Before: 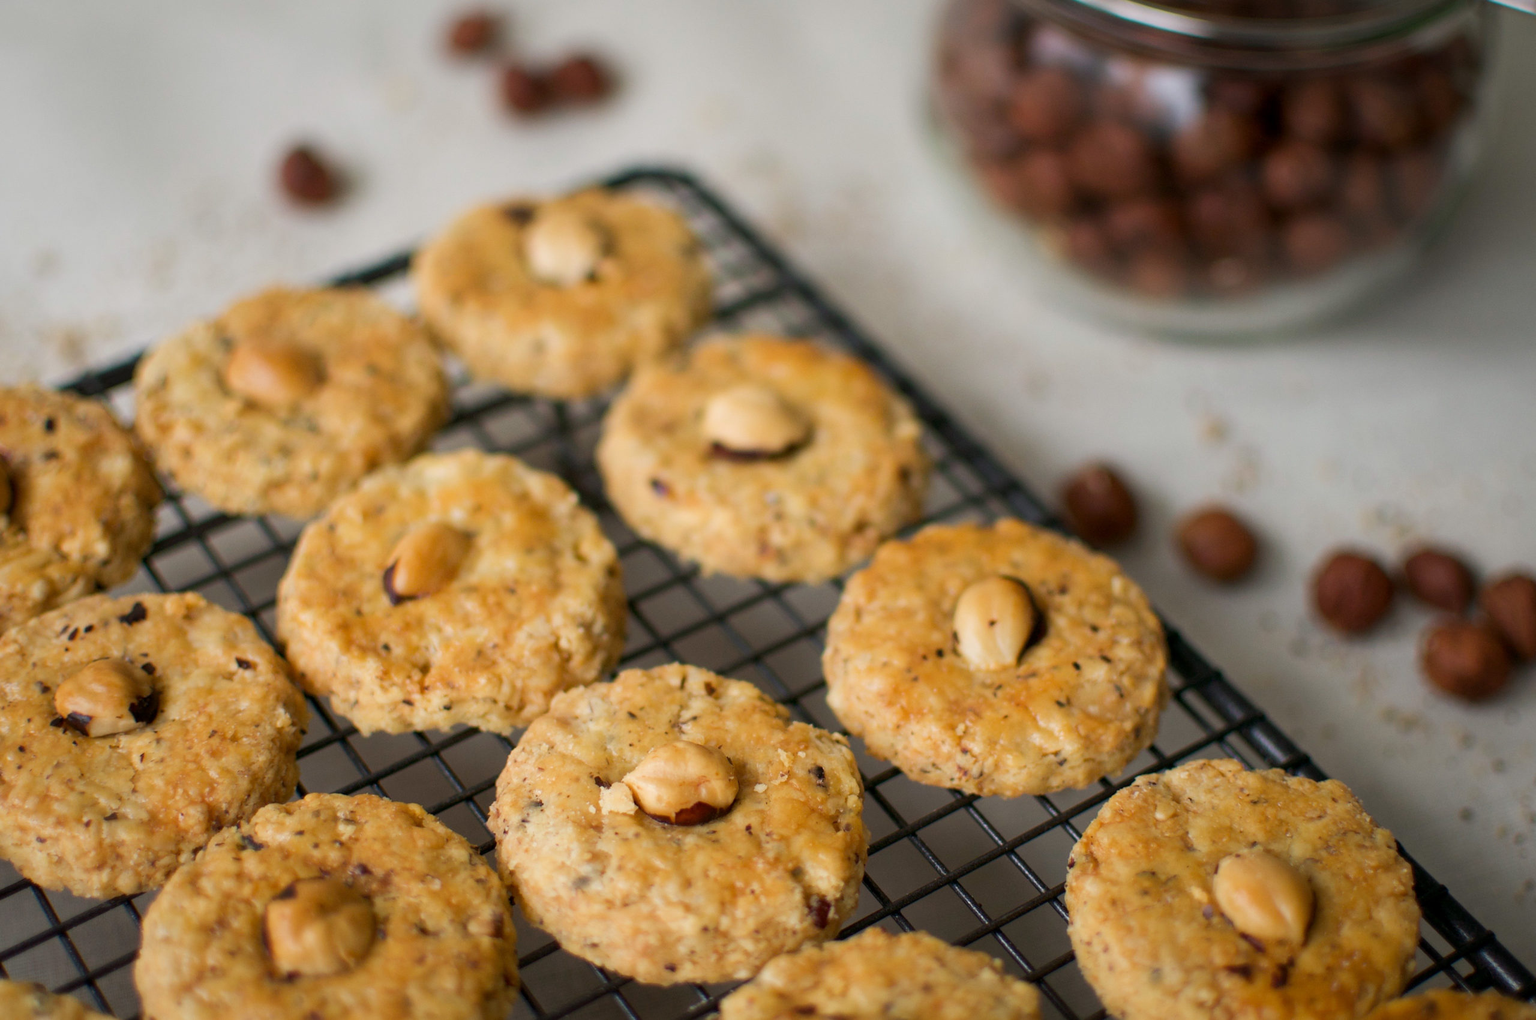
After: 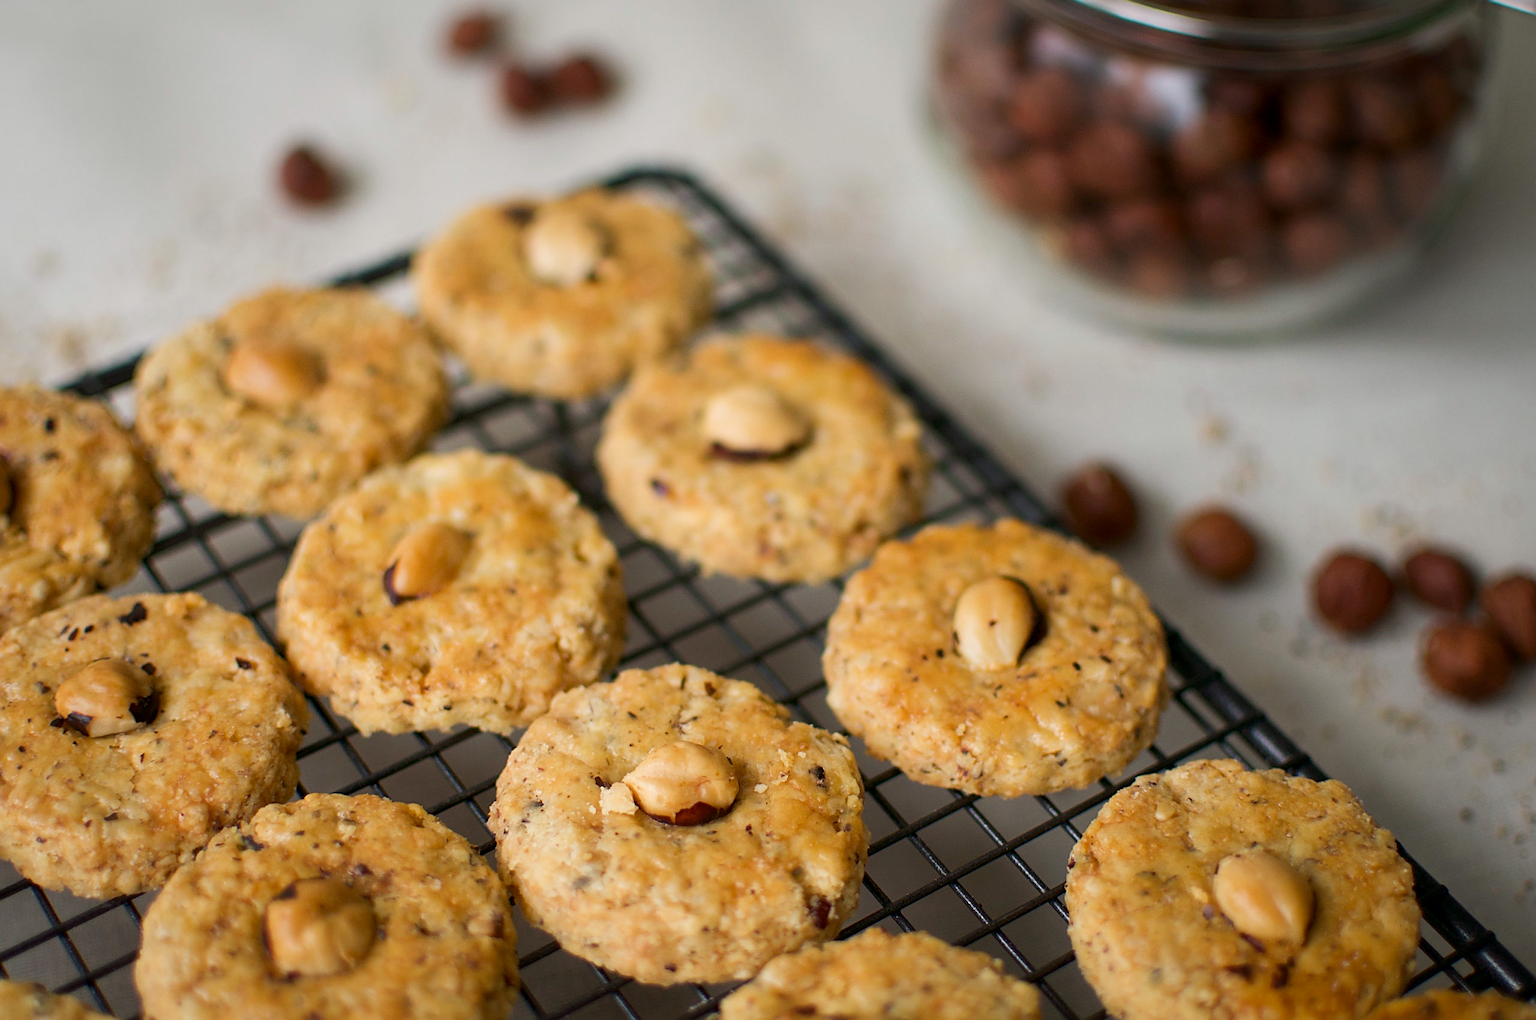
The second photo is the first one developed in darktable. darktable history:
contrast brightness saturation: contrast 0.079, saturation 0.019
sharpen: on, module defaults
